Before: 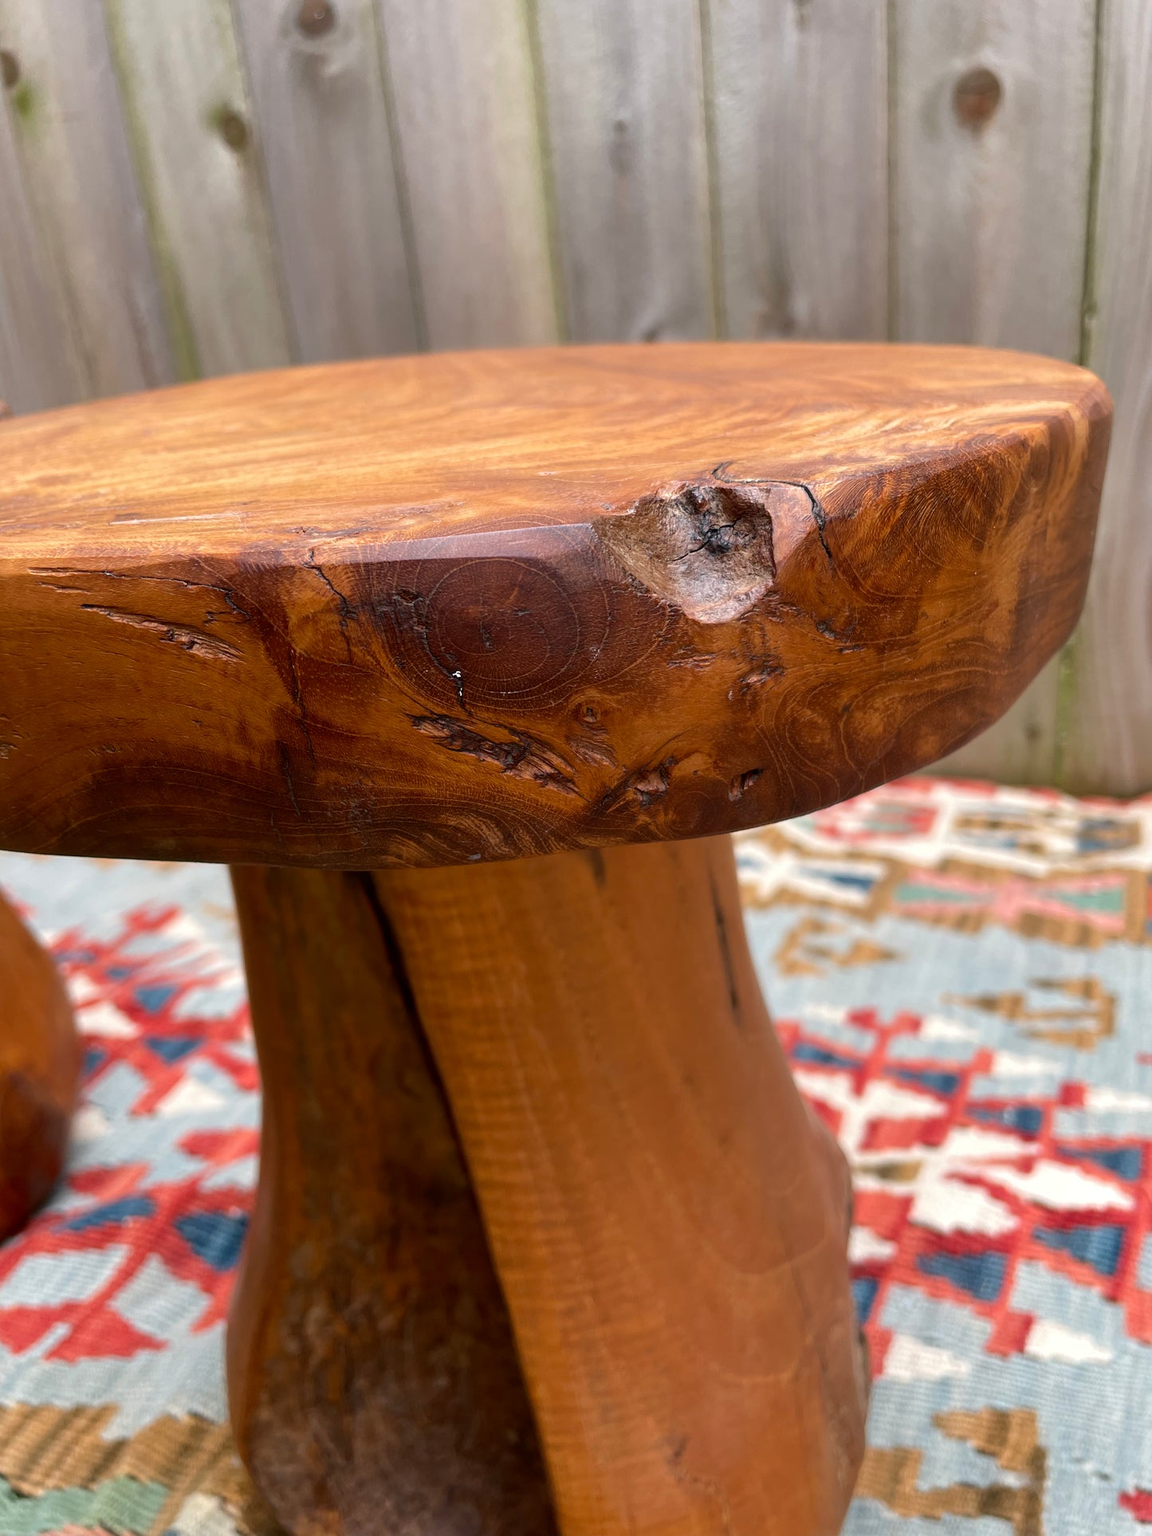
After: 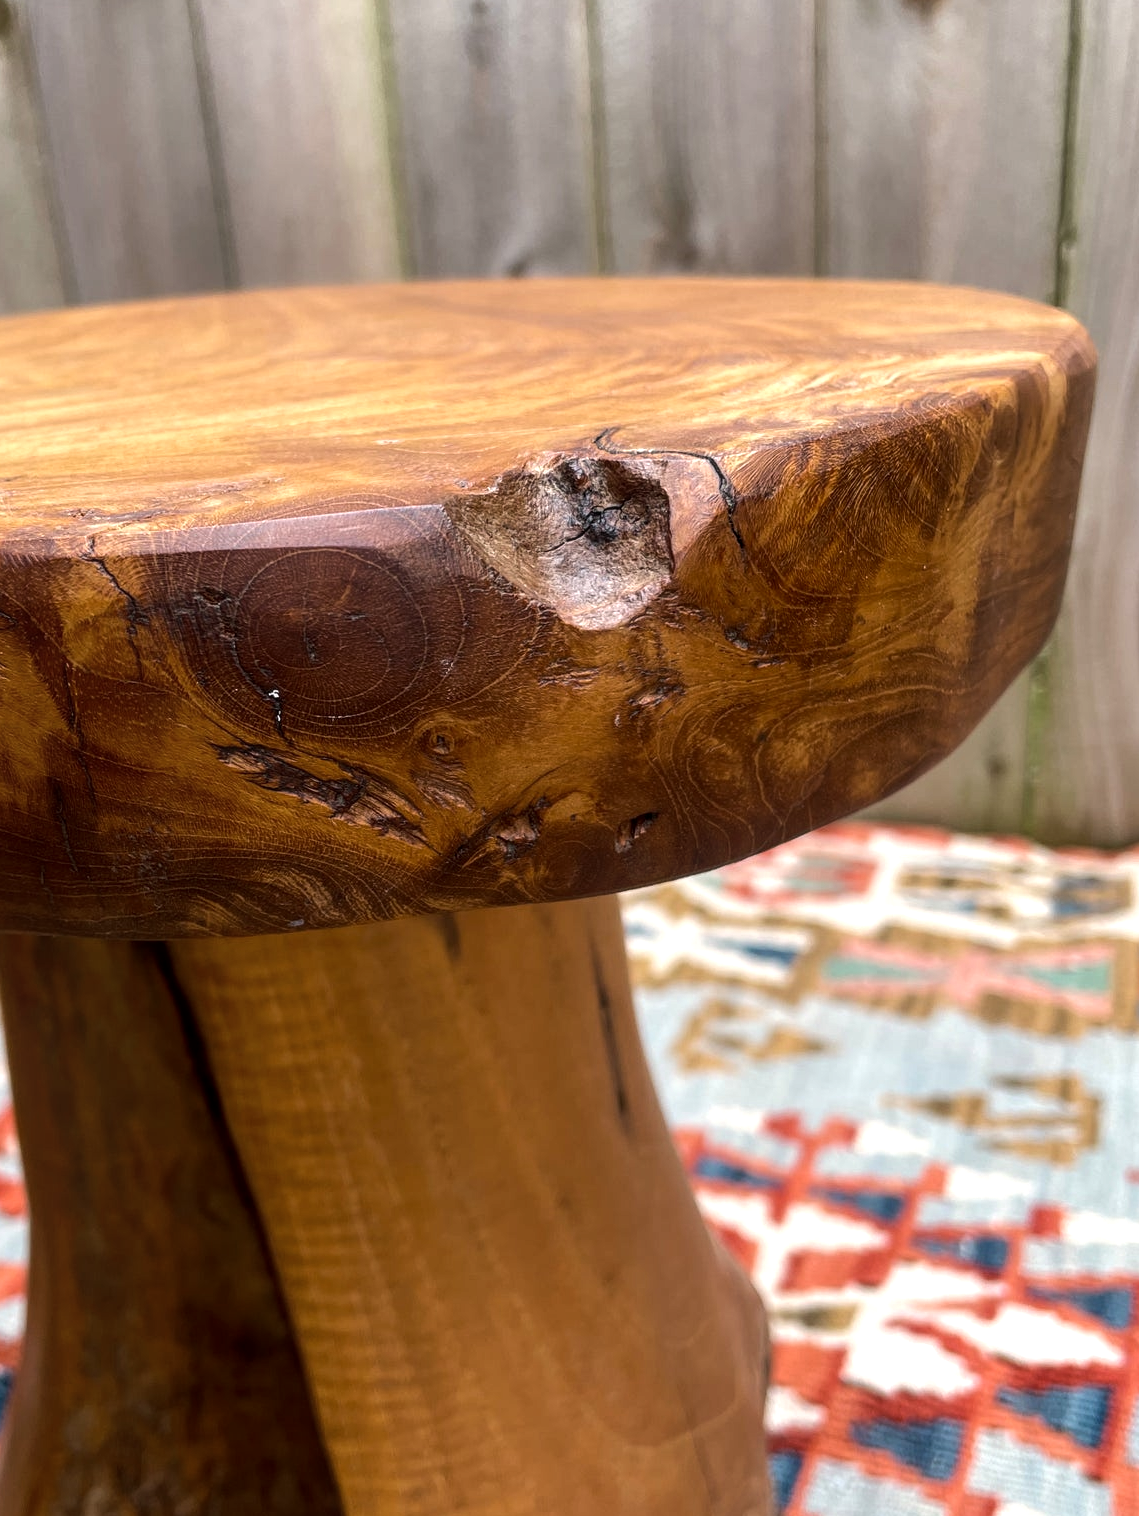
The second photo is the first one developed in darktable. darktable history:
color zones: curves: ch1 [(0.113, 0.438) (0.75, 0.5)]; ch2 [(0.12, 0.526) (0.75, 0.5)]
crop and rotate: left 20.74%, top 7.912%, right 0.375%, bottom 13.378%
tone equalizer: -8 EV -0.417 EV, -7 EV -0.389 EV, -6 EV -0.333 EV, -5 EV -0.222 EV, -3 EV 0.222 EV, -2 EV 0.333 EV, -1 EV 0.389 EV, +0 EV 0.417 EV, edges refinement/feathering 500, mask exposure compensation -1.57 EV, preserve details no
contrast brightness saturation: contrast -0.02, brightness -0.01, saturation 0.03
local contrast: detail 130%
contrast equalizer: y [[0.5, 0.488, 0.462, 0.461, 0.491, 0.5], [0.5 ×6], [0.5 ×6], [0 ×6], [0 ×6]]
